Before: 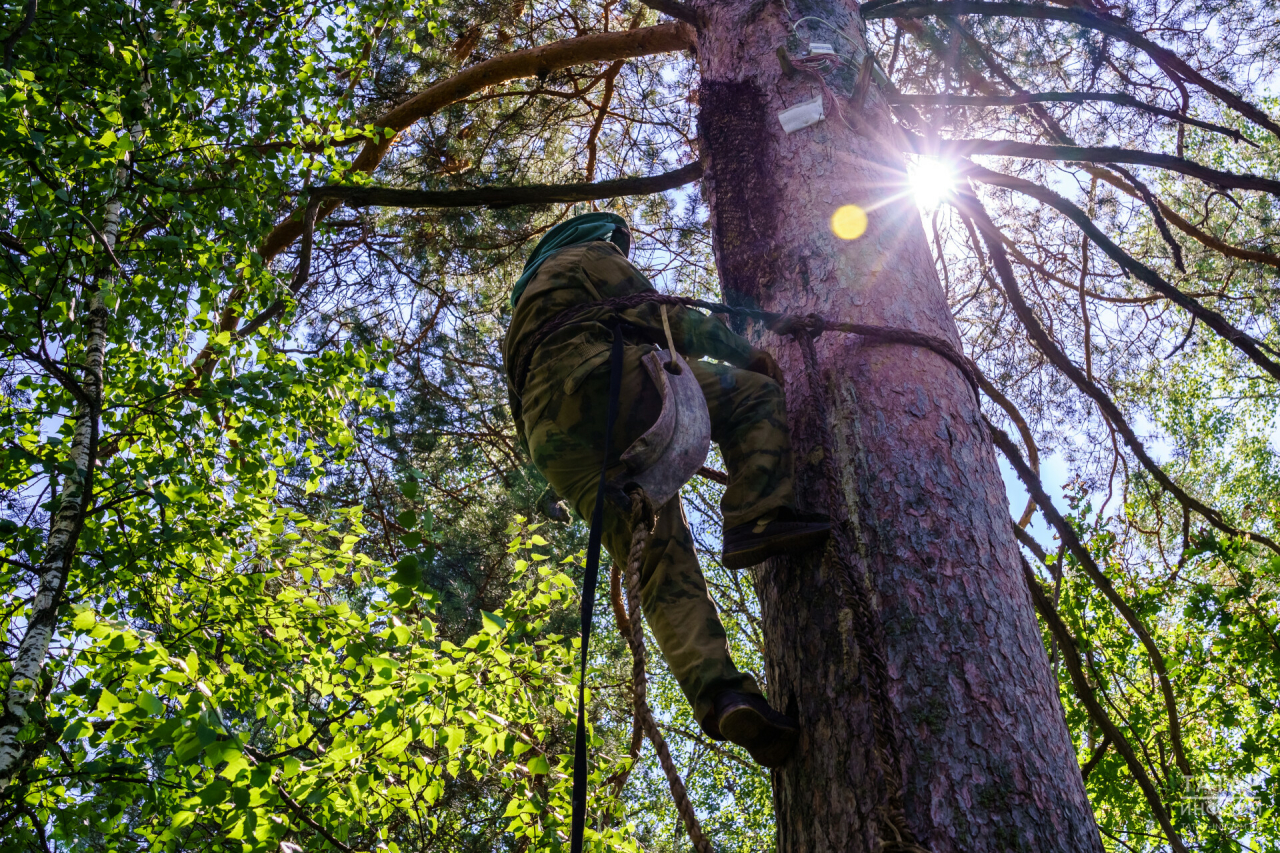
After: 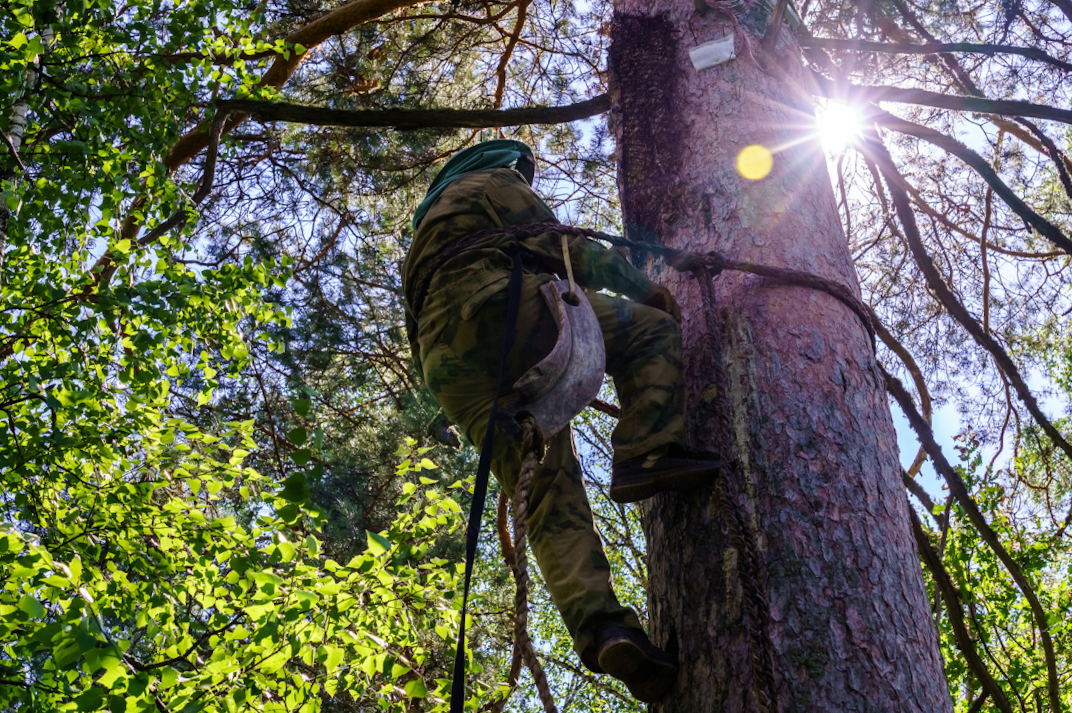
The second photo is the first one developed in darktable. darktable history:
crop and rotate: angle -2.96°, left 5.063%, top 5.202%, right 4.727%, bottom 4.763%
